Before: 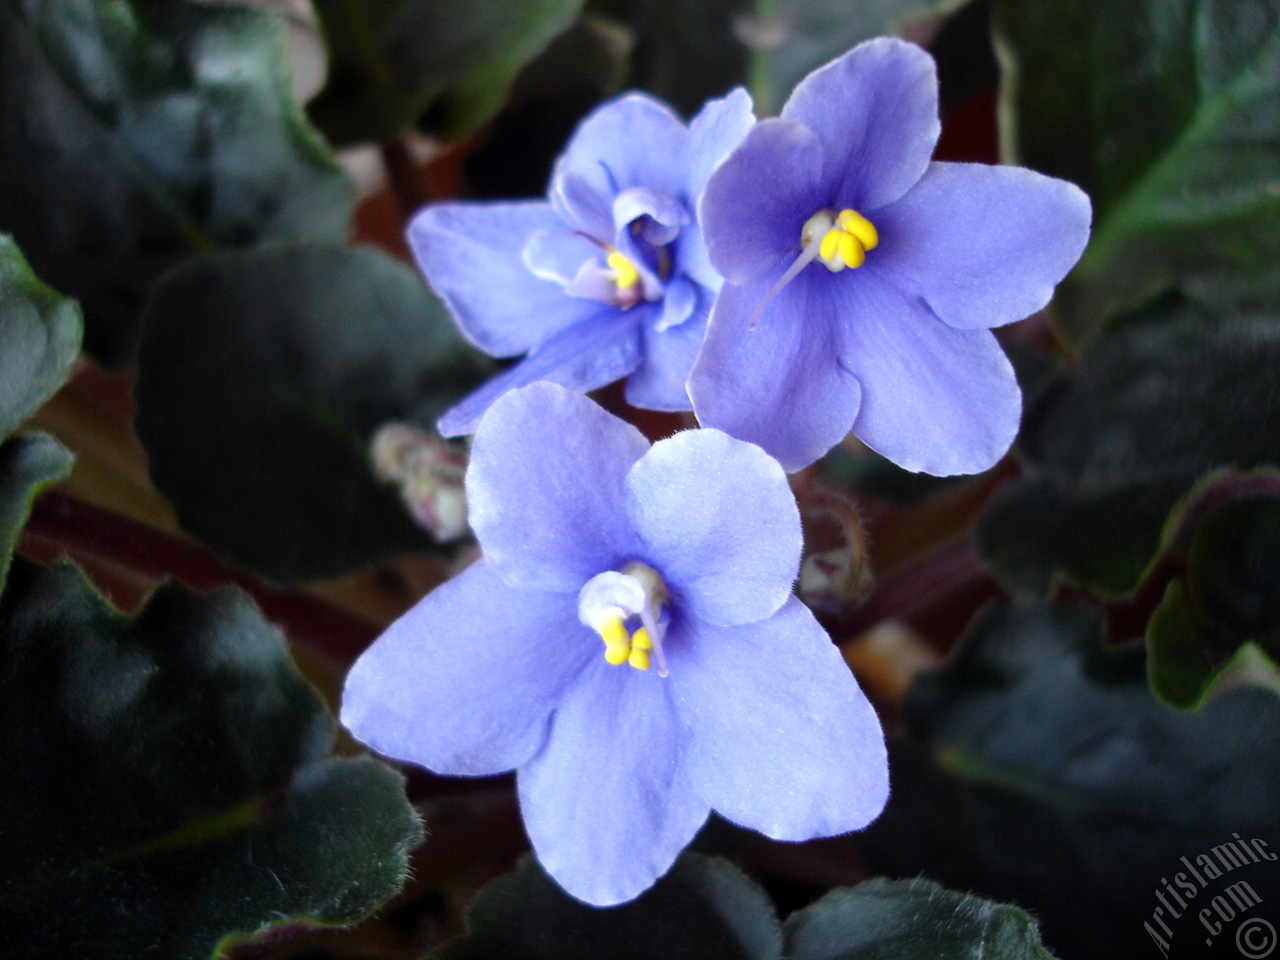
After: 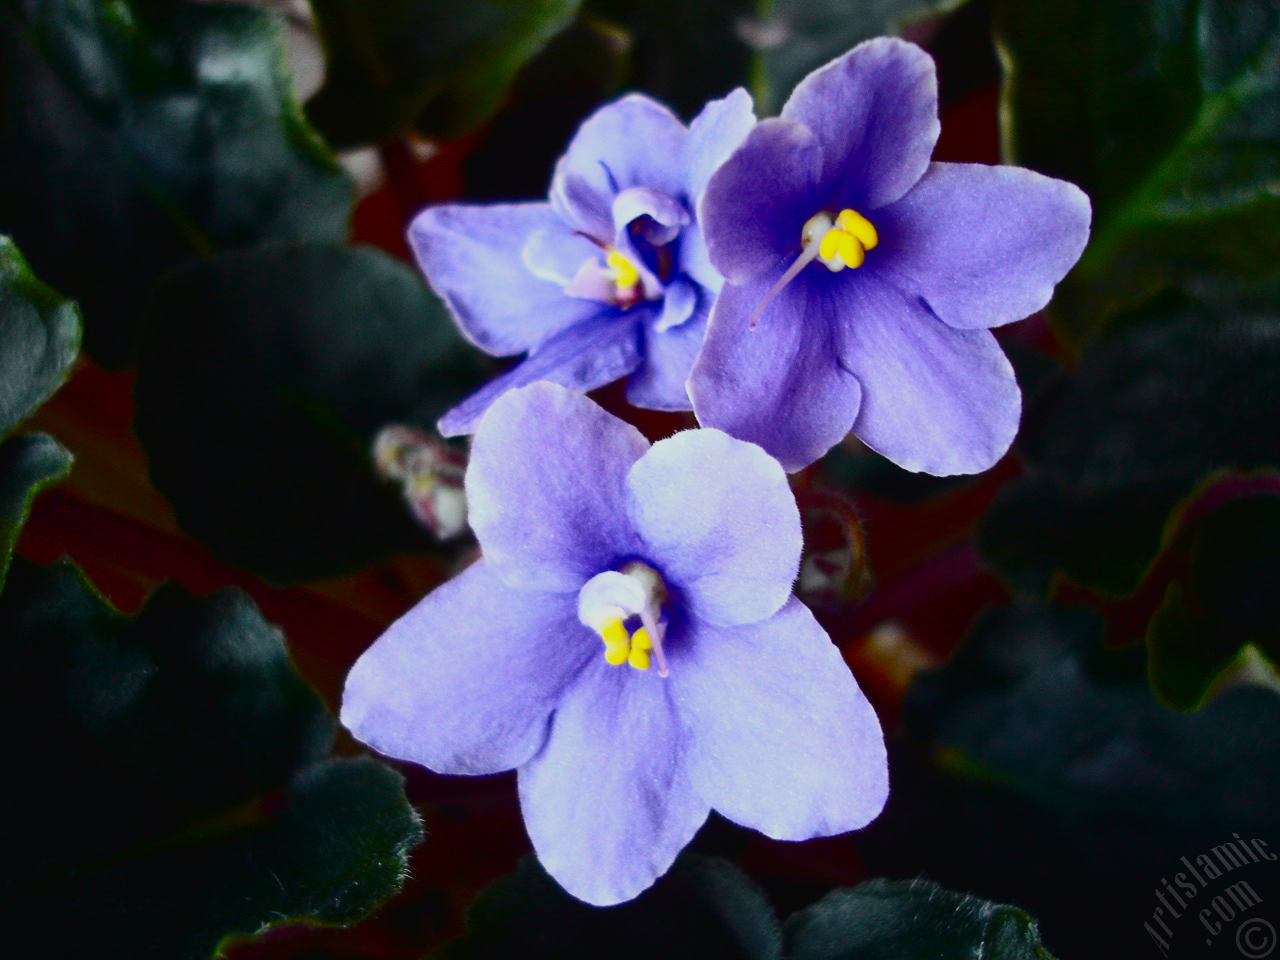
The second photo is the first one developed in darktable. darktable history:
contrast brightness saturation: contrast 0.32, brightness -0.08, saturation 0.17
exposure: exposure -0.021 EV, compensate highlight preservation false
tone curve: curves: ch0 [(0, 0.018) (0.036, 0.038) (0.15, 0.131) (0.27, 0.247) (0.545, 0.561) (0.761, 0.761) (1, 0.919)]; ch1 [(0, 0) (0.179, 0.173) (0.322, 0.32) (0.429, 0.431) (0.502, 0.5) (0.519, 0.522) (0.562, 0.588) (0.625, 0.67) (0.711, 0.745) (1, 1)]; ch2 [(0, 0) (0.29, 0.295) (0.404, 0.436) (0.497, 0.499) (0.521, 0.523) (0.561, 0.605) (0.657, 0.655) (0.712, 0.764) (1, 1)], color space Lab, independent channels, preserve colors none
tone equalizer: -8 EV 0.25 EV, -7 EV 0.417 EV, -6 EV 0.417 EV, -5 EV 0.25 EV, -3 EV -0.25 EV, -2 EV -0.417 EV, -1 EV -0.417 EV, +0 EV -0.25 EV, edges refinement/feathering 500, mask exposure compensation -1.57 EV, preserve details guided filter
